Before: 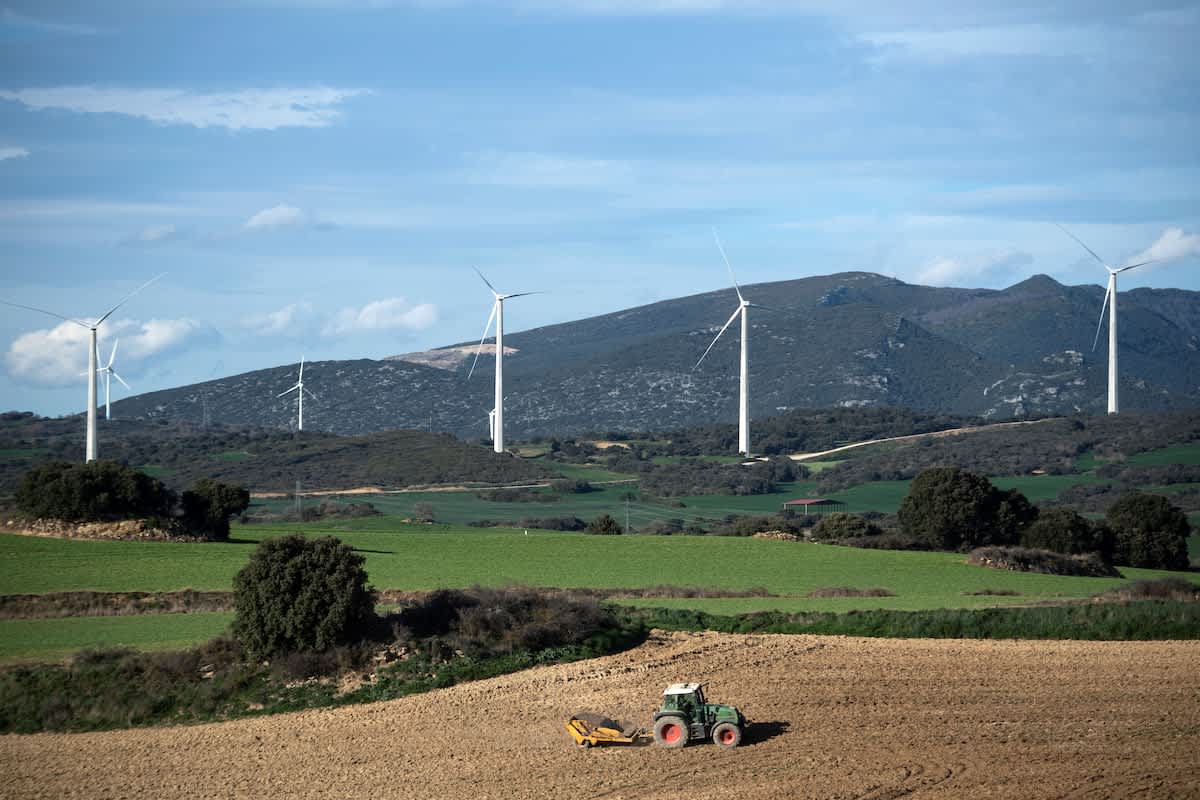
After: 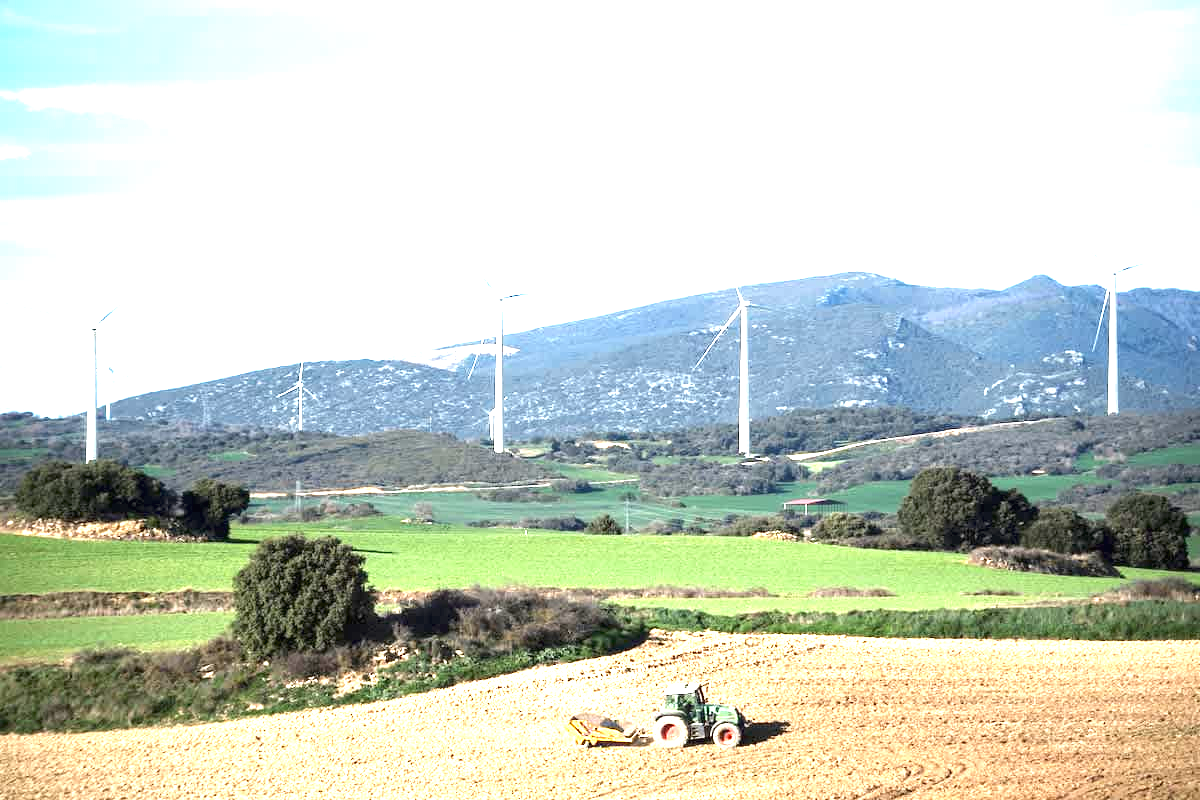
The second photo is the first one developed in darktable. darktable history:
exposure: black level correction 0, exposure 2.327 EV, compensate exposure bias true, compensate highlight preservation false
white balance: emerald 1
